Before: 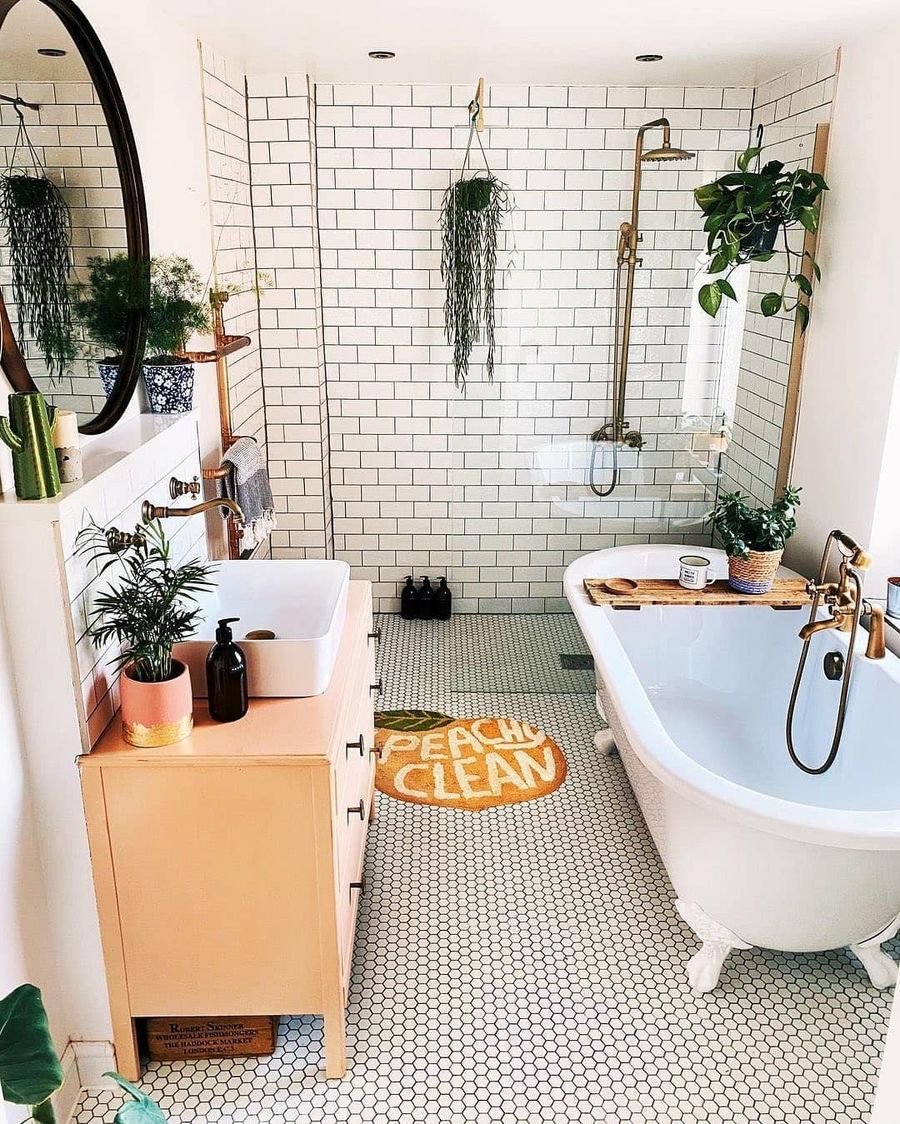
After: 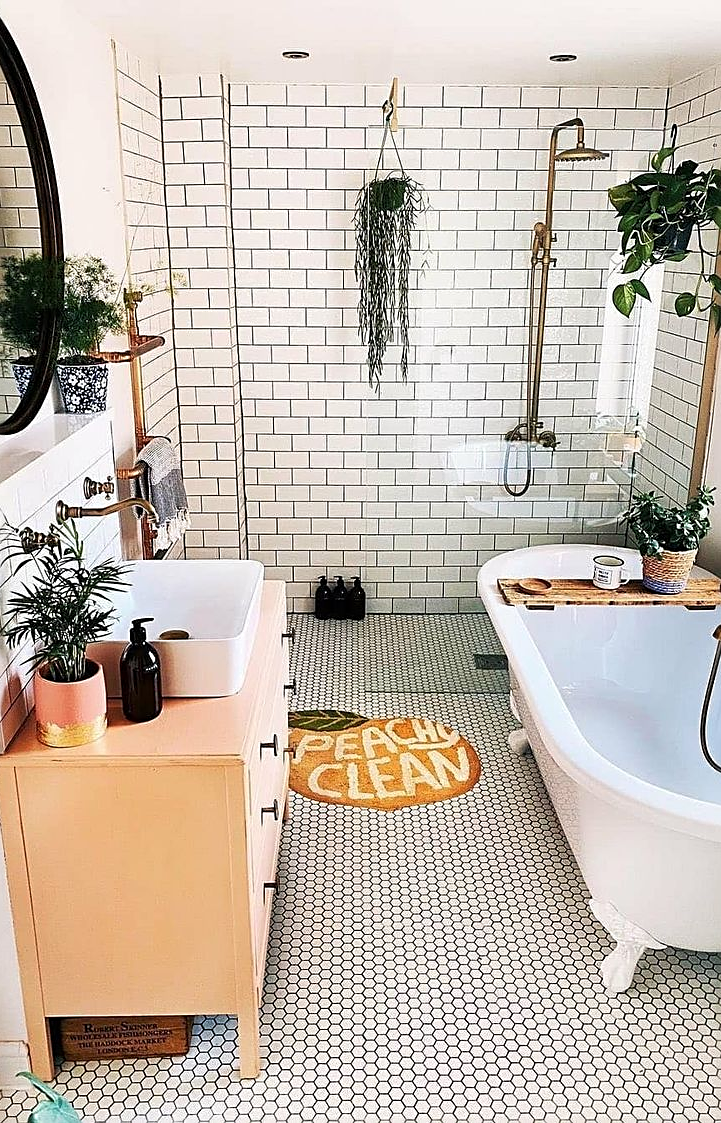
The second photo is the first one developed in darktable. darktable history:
crop and rotate: left 9.597%, right 10.195%
sharpen: on, module defaults
